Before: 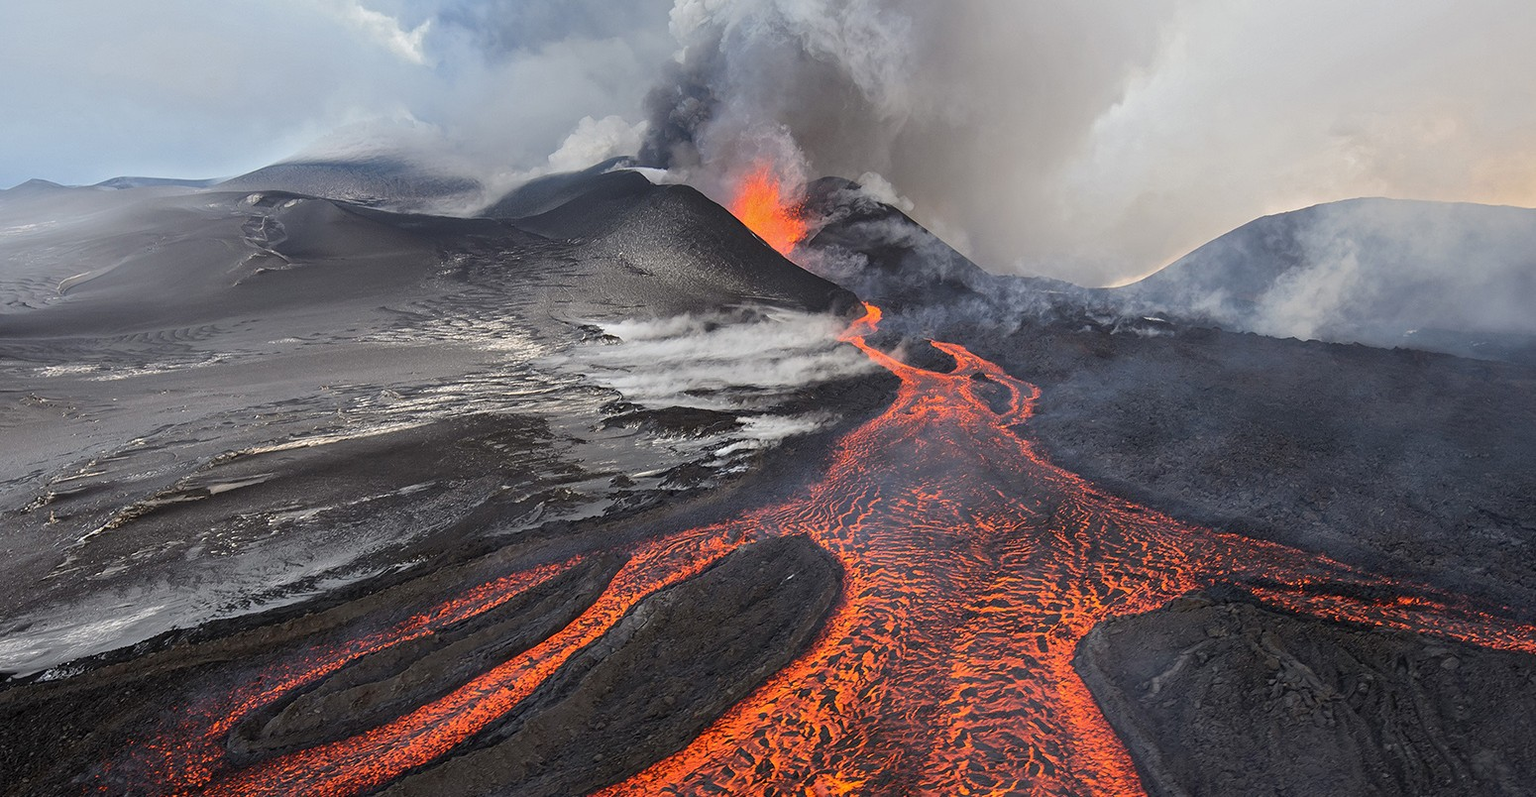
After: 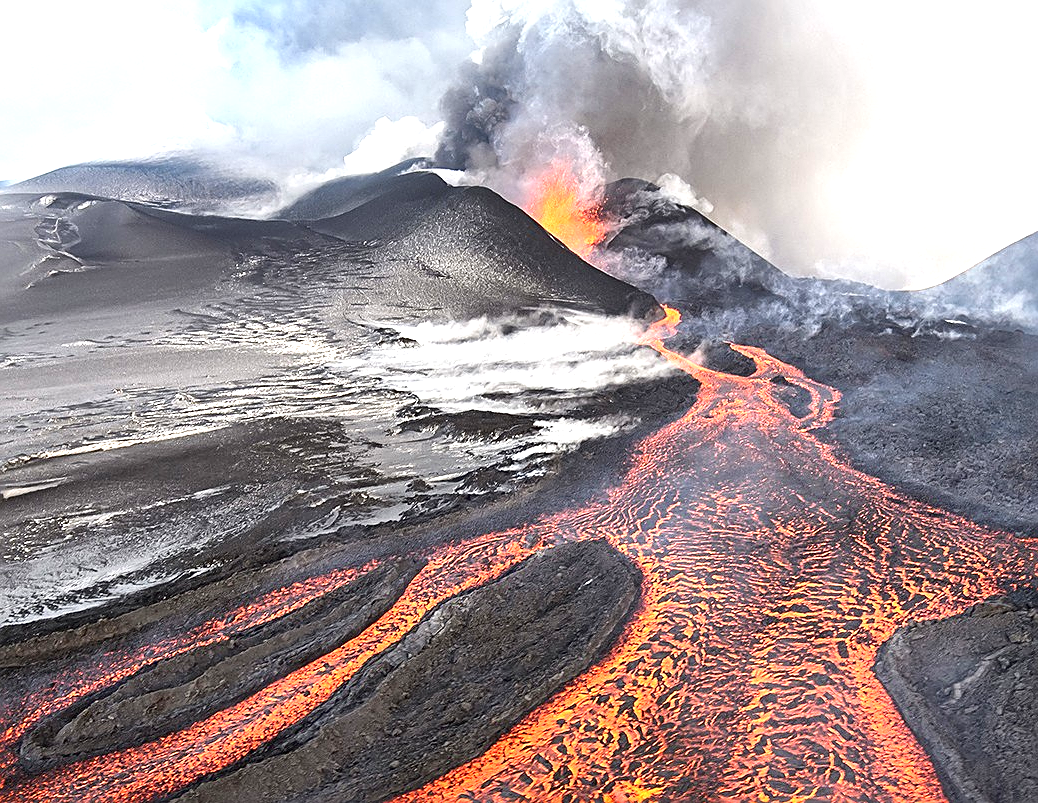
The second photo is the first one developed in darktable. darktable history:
exposure: black level correction 0, exposure 1.2 EV, compensate exposure bias true, compensate highlight preservation false
crop and rotate: left 13.503%, right 19.489%
sharpen: on, module defaults
local contrast: mode bilateral grid, contrast 25, coarseness 60, detail 152%, midtone range 0.2
